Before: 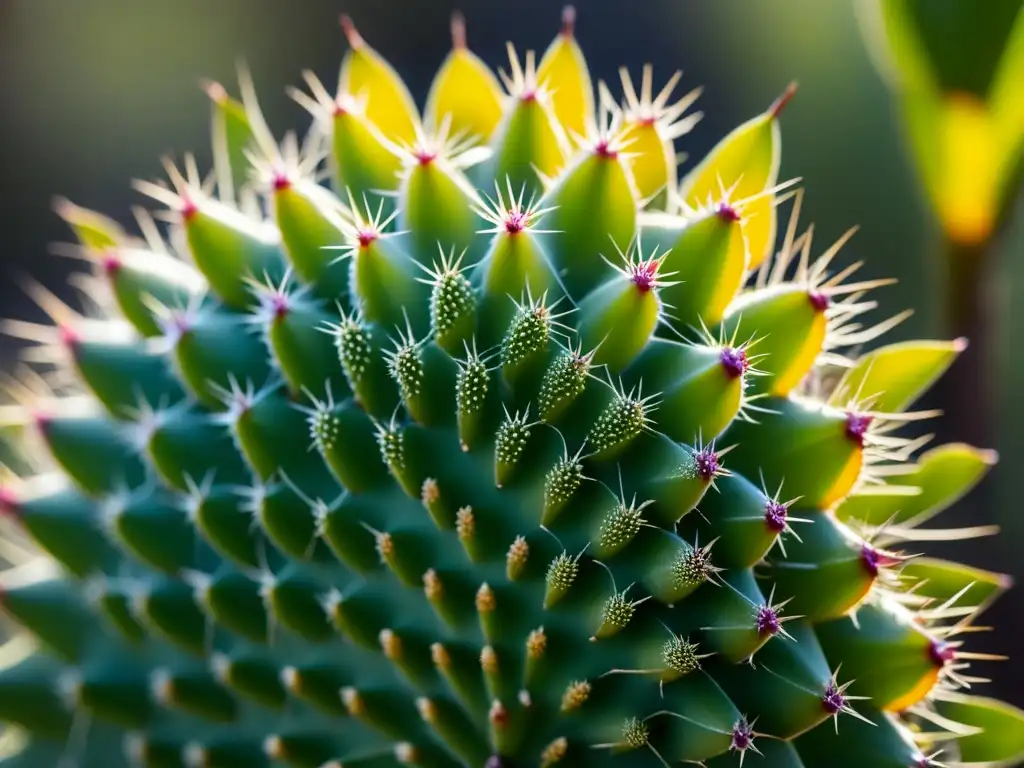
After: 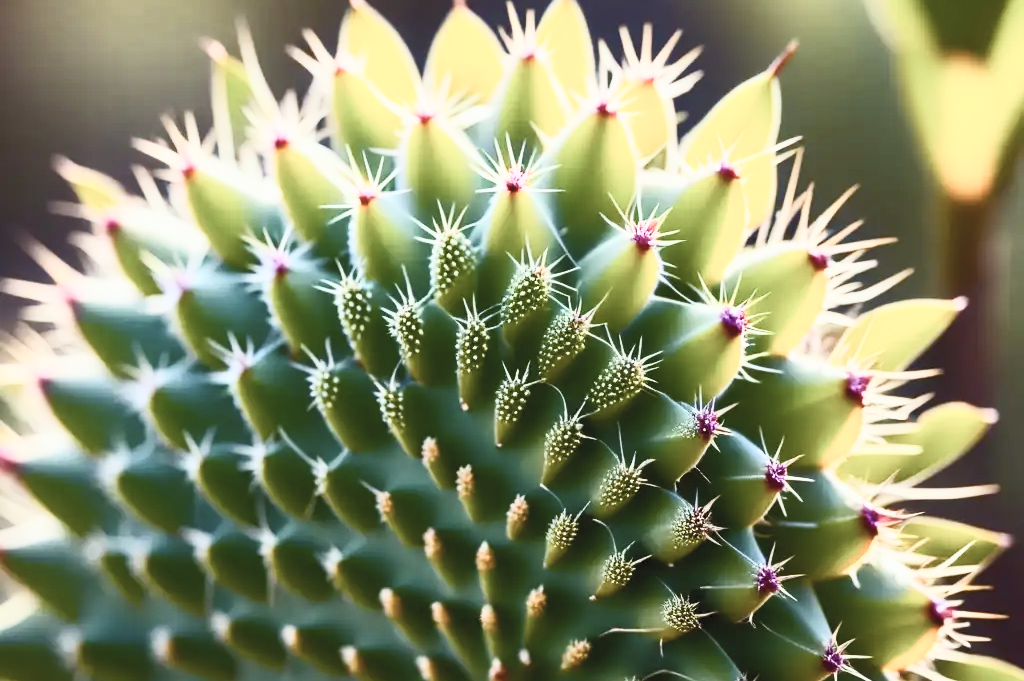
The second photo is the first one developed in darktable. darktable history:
crop and rotate: top 5.433%, bottom 5.78%
color balance rgb: power › chroma 1.527%, power › hue 25.46°, highlights gain › luminance 14.703%, linear chroma grading › global chroma 8.757%, perceptual saturation grading › global saturation 20%, perceptual saturation grading › highlights -49.422%, perceptual saturation grading › shadows 26.165%, contrast -20.554%
contrast brightness saturation: contrast 0.57, brightness 0.566, saturation -0.33
